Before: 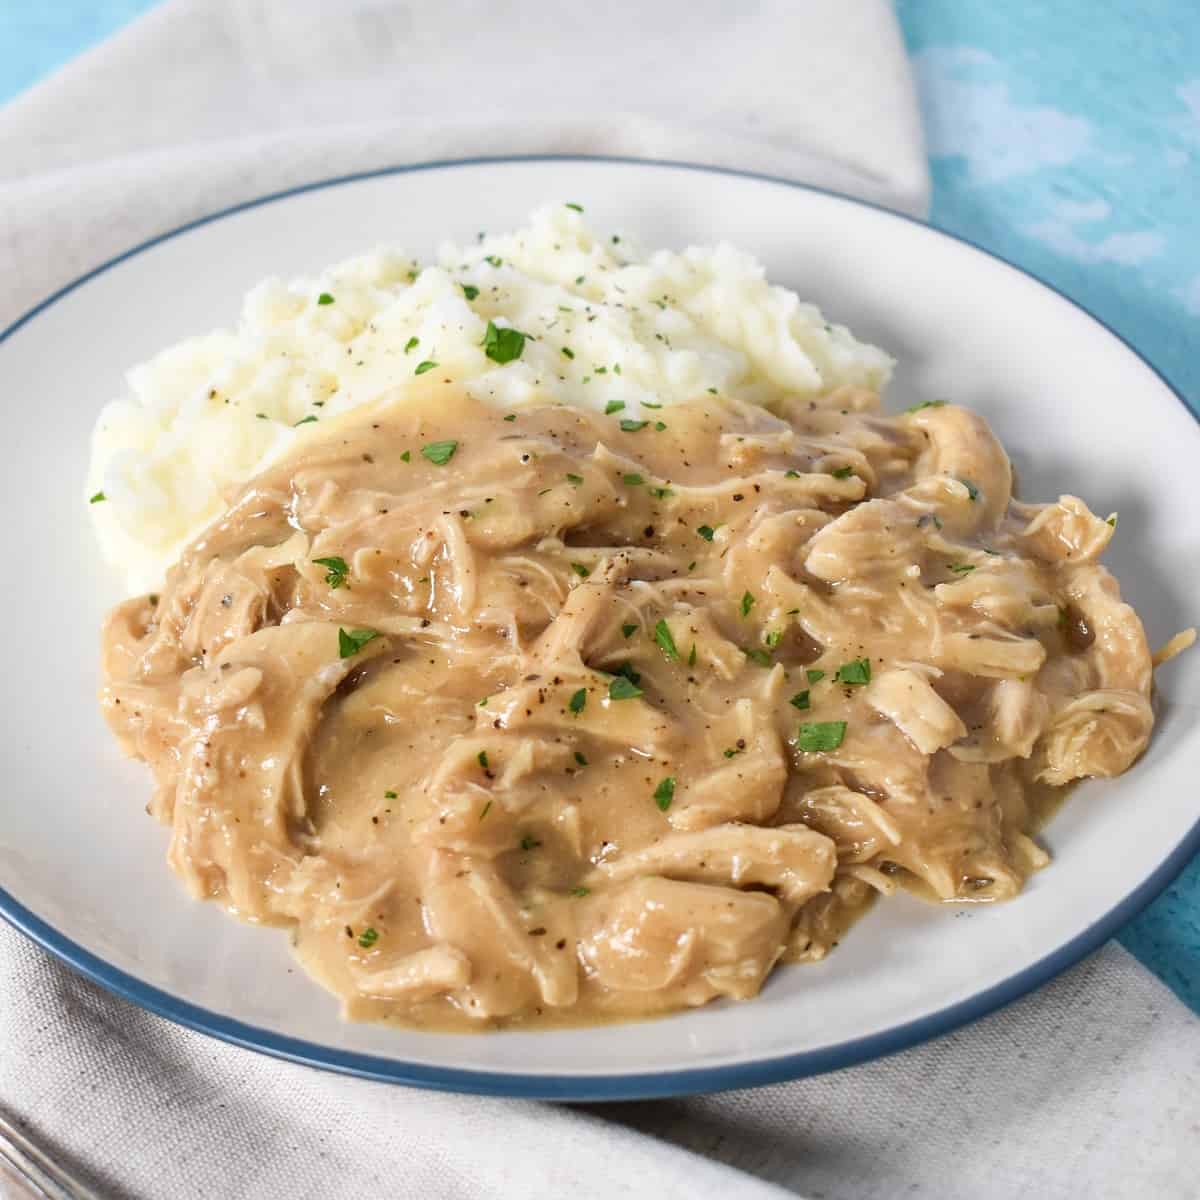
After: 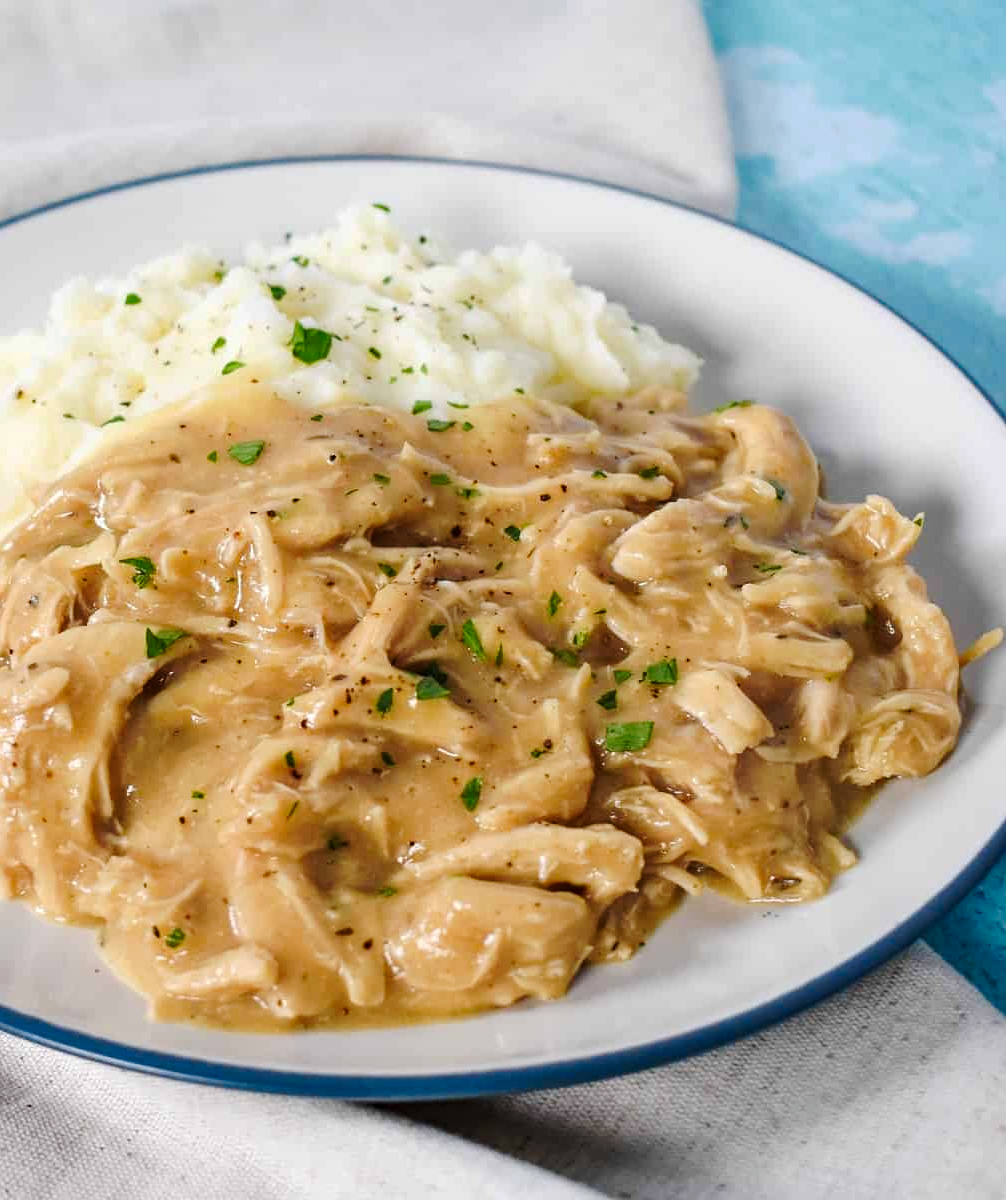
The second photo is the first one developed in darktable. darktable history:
haze removal: compatibility mode true, adaptive false
tone curve: curves: ch0 [(0, 0) (0.003, 0.002) (0.011, 0.009) (0.025, 0.02) (0.044, 0.034) (0.069, 0.046) (0.1, 0.062) (0.136, 0.083) (0.177, 0.119) (0.224, 0.162) (0.277, 0.216) (0.335, 0.282) (0.399, 0.365) (0.468, 0.457) (0.543, 0.541) (0.623, 0.624) (0.709, 0.713) (0.801, 0.797) (0.898, 0.889) (1, 1)], preserve colors none
crop: left 16.145%
